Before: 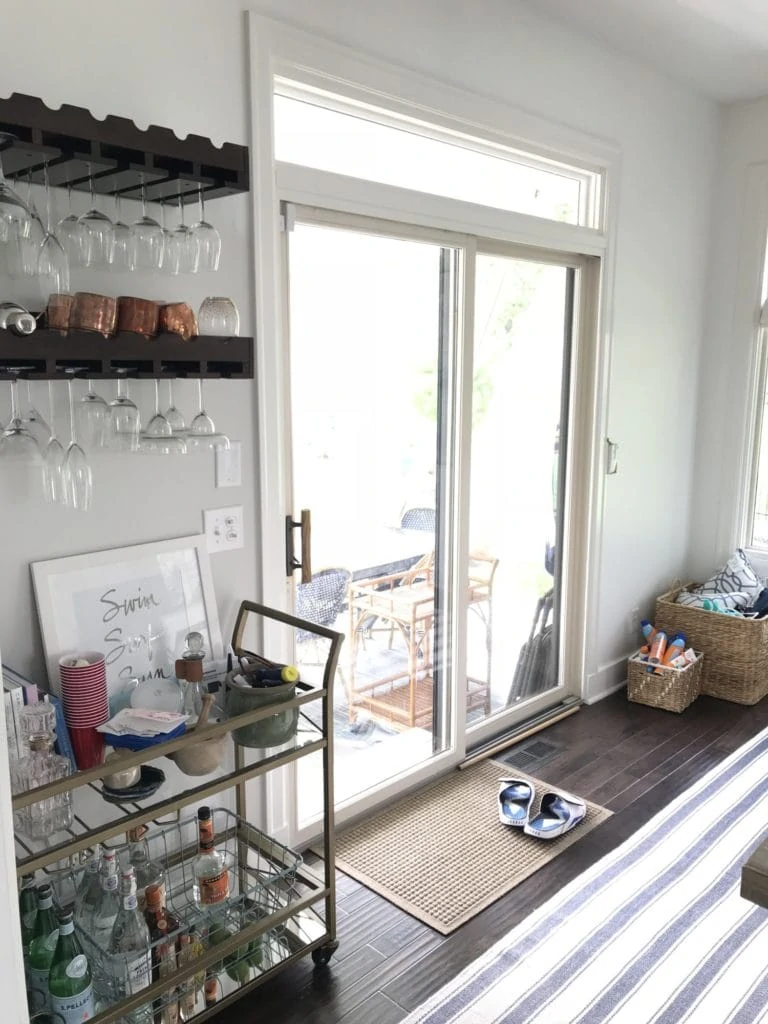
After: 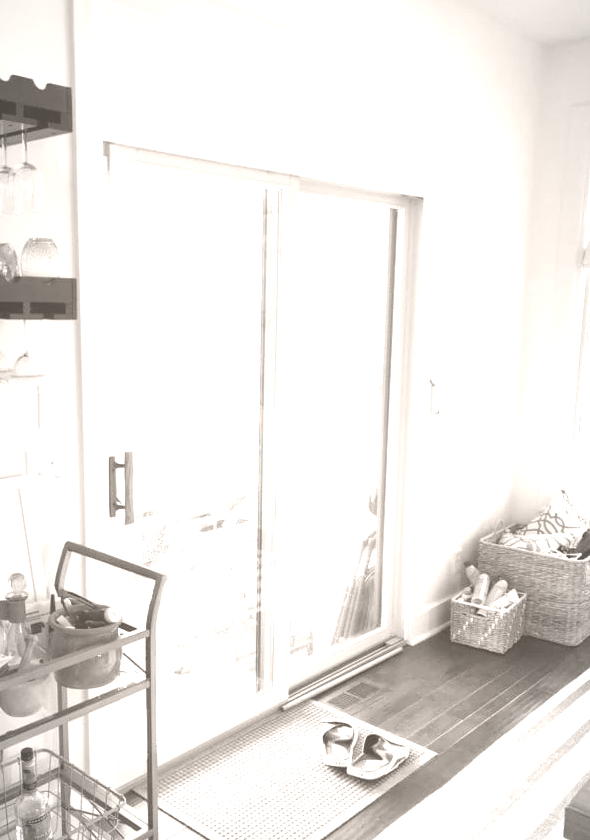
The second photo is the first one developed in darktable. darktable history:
velvia: on, module defaults
crop: left 23.095%, top 5.827%, bottom 11.854%
colorize: hue 34.49°, saturation 35.33%, source mix 100%, lightness 55%, version 1
vignetting: fall-off start 97%, fall-off radius 100%, width/height ratio 0.609, unbound false
